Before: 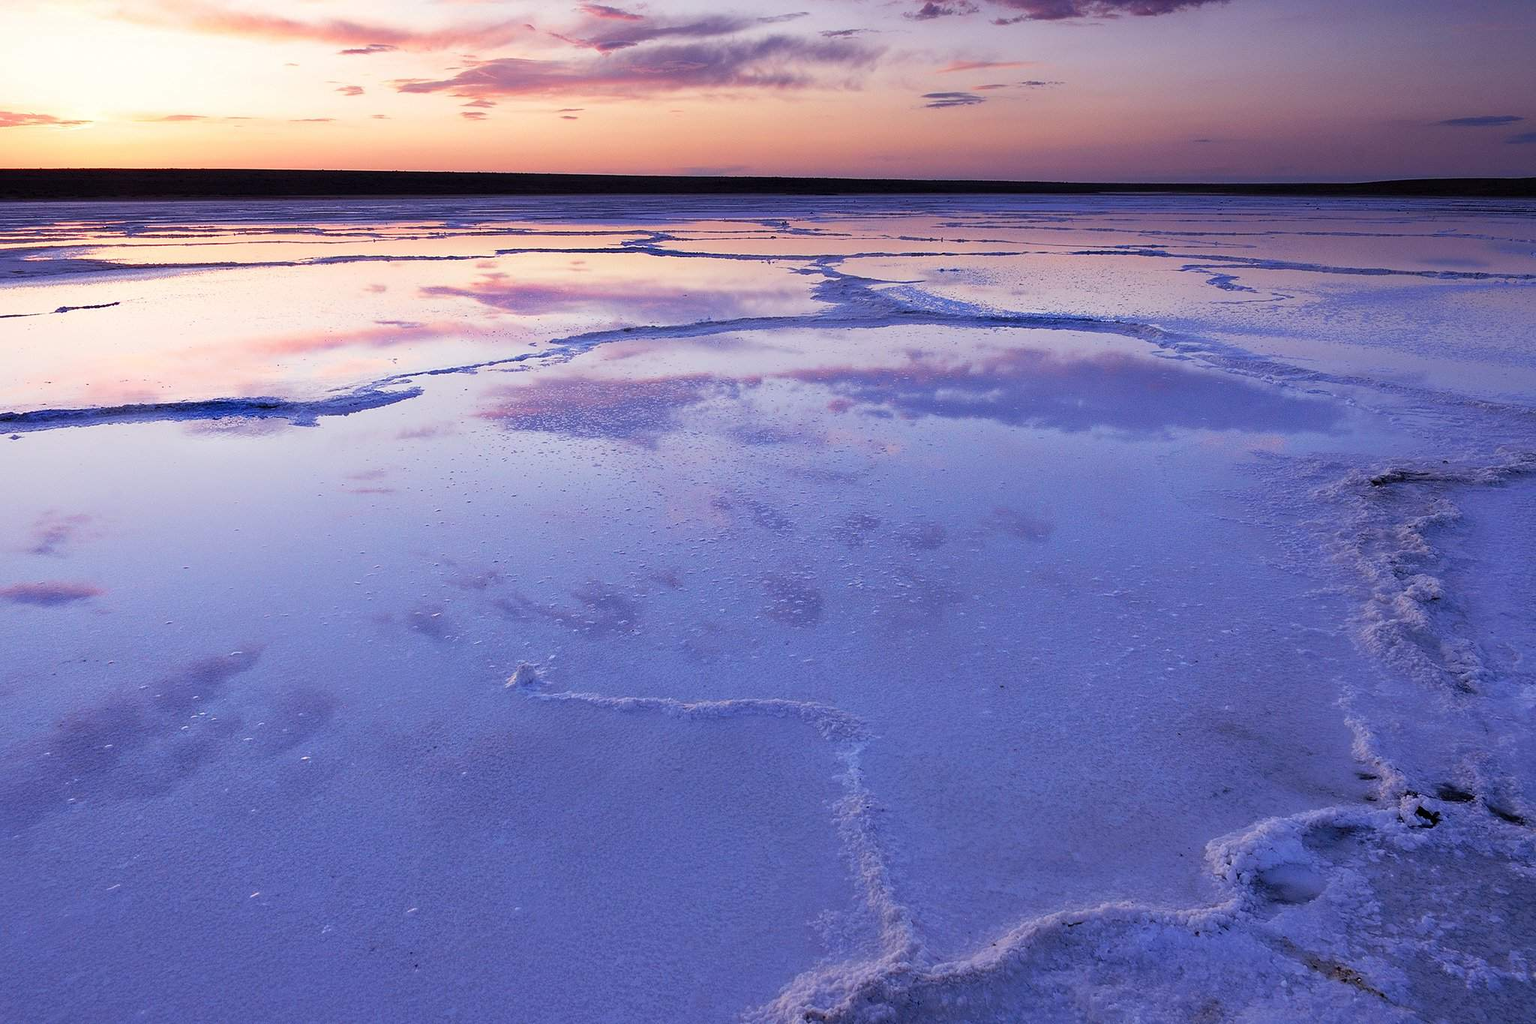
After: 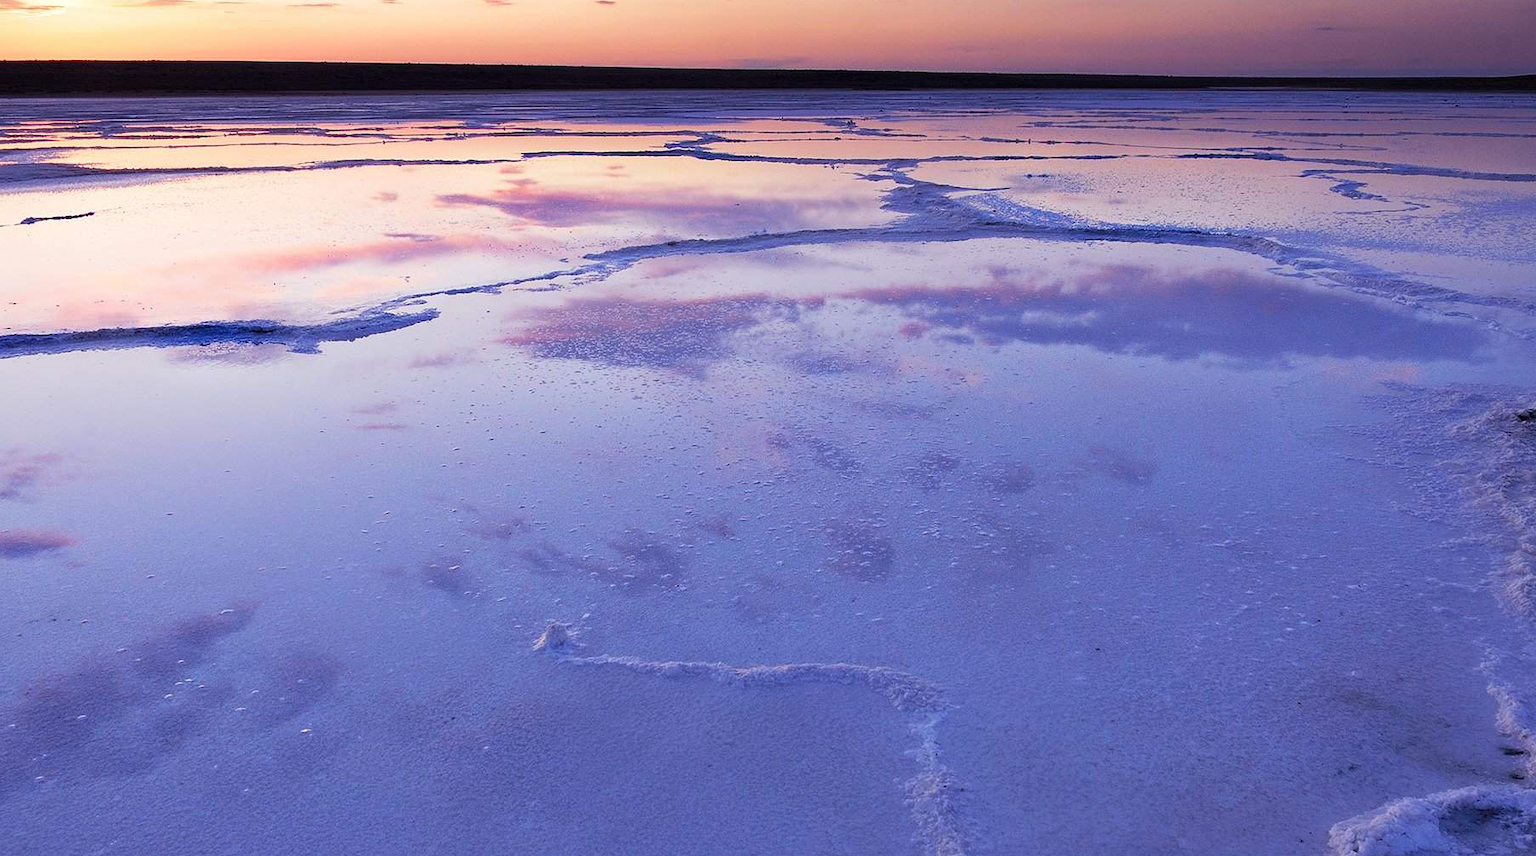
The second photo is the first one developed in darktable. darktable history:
crop and rotate: left 2.425%, top 11.305%, right 9.6%, bottom 15.08%
velvia: strength 6%
